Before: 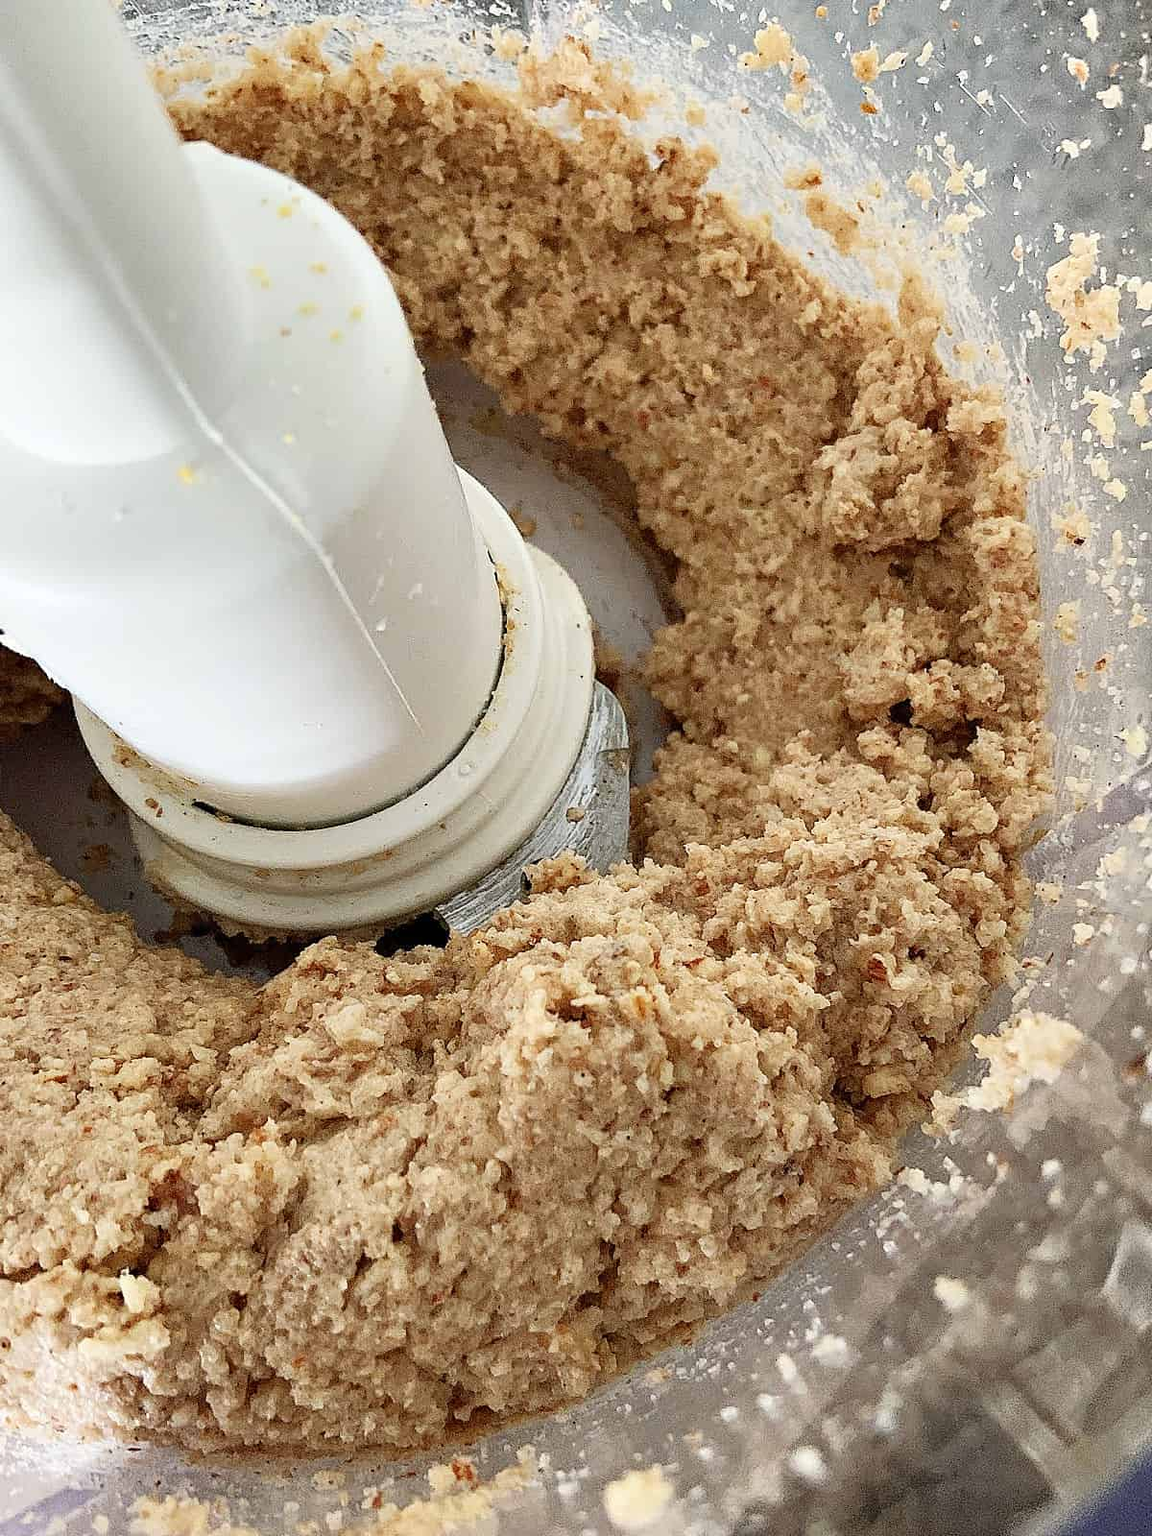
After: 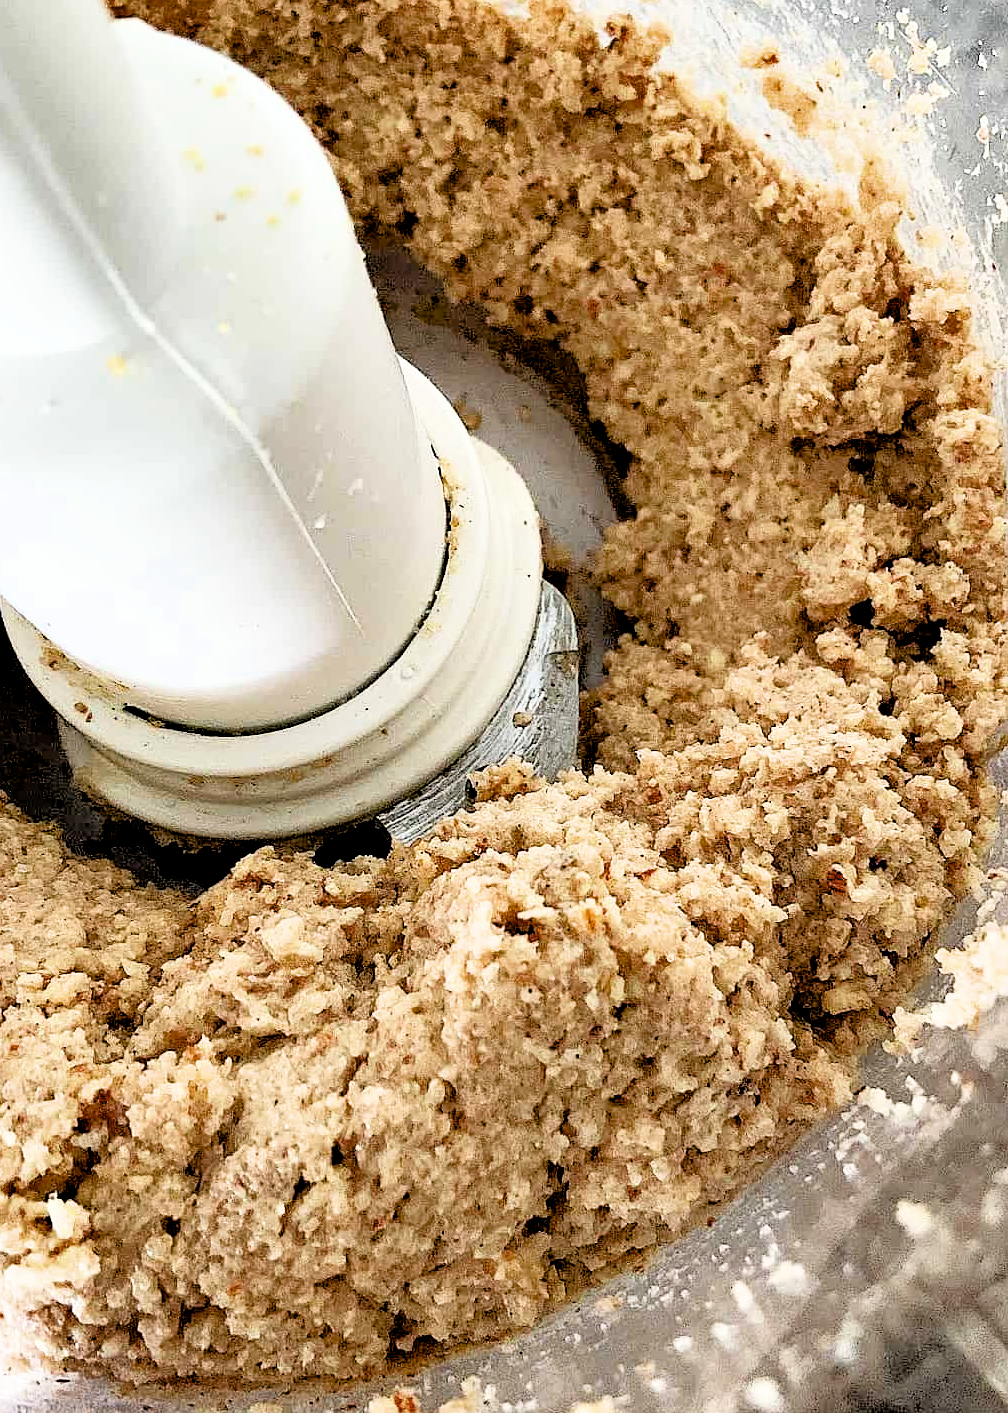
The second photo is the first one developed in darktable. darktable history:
exposure: black level correction 0.016, exposure -0.005 EV, compensate highlight preservation false
shadows and highlights: radius 135, soften with gaussian
tone equalizer: -8 EV -0.769 EV, -7 EV -0.719 EV, -6 EV -0.571 EV, -5 EV -0.375 EV, -3 EV 0.375 EV, -2 EV 0.6 EV, -1 EV 0.679 EV, +0 EV 0.744 EV
crop: left 6.42%, top 8.118%, right 9.545%, bottom 3.555%
filmic rgb: black relative exposure -3.9 EV, white relative exposure 3.12 EV, hardness 2.87, iterations of high-quality reconstruction 0
